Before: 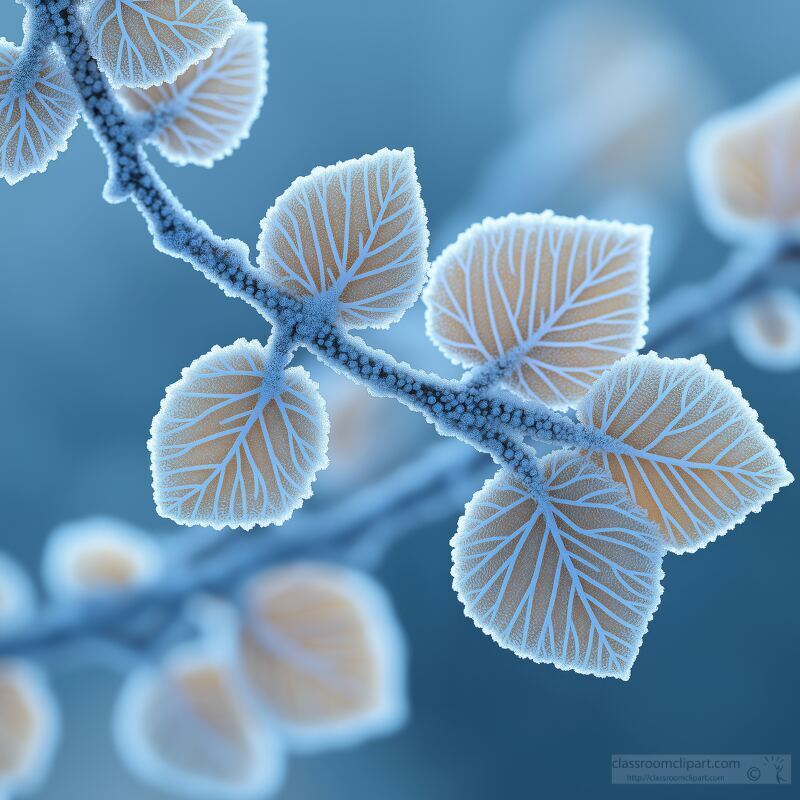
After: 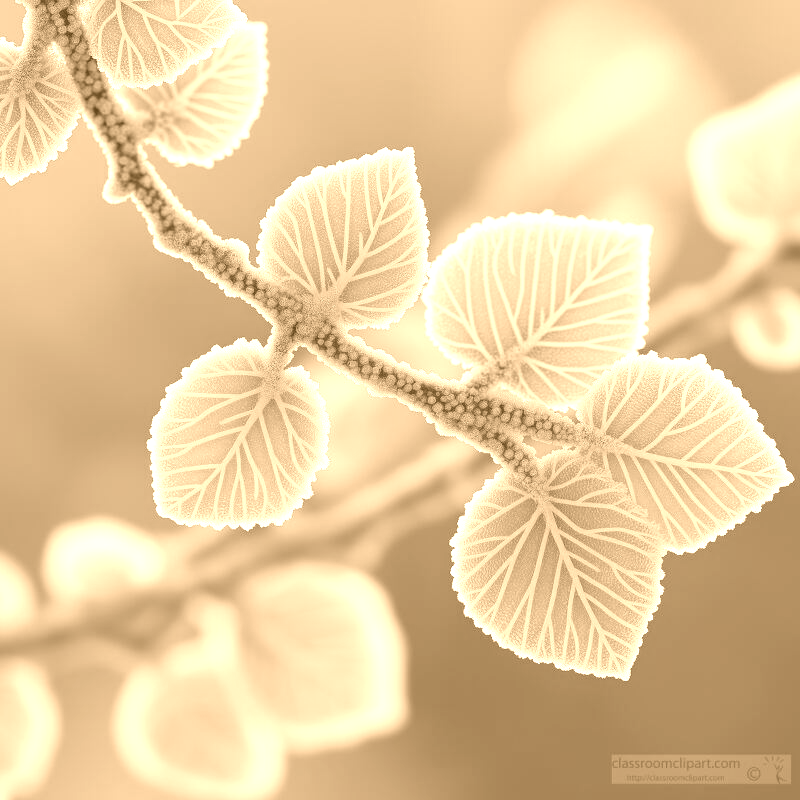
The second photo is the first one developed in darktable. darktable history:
colorize: hue 28.8°, source mix 100%
color zones: curves: ch1 [(0, 0.34) (0.143, 0.164) (0.286, 0.152) (0.429, 0.176) (0.571, 0.173) (0.714, 0.188) (0.857, 0.199) (1, 0.34)]
white balance: red 0.988, blue 1.017
